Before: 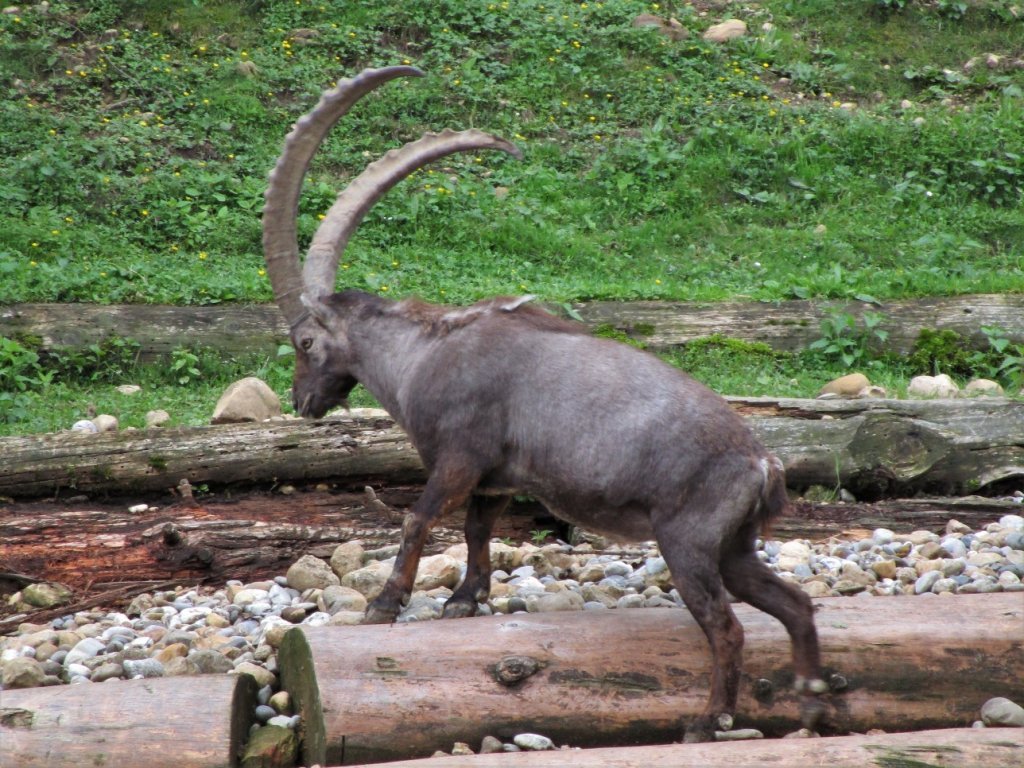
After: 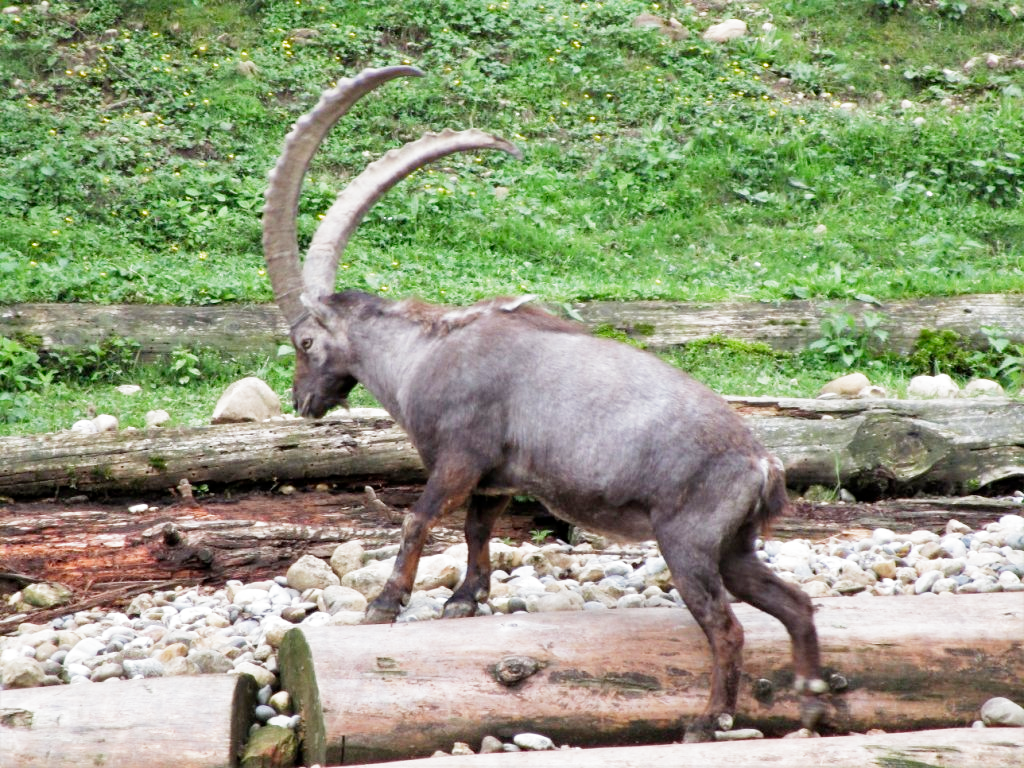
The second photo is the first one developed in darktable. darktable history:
filmic rgb: middle gray luminance 9.1%, black relative exposure -10.53 EV, white relative exposure 3.45 EV, target black luminance 0%, hardness 5.99, latitude 59.61%, contrast 1.086, highlights saturation mix 4.53%, shadows ↔ highlights balance 28.91%, preserve chrominance no, color science v3 (2019), use custom middle-gray values true
